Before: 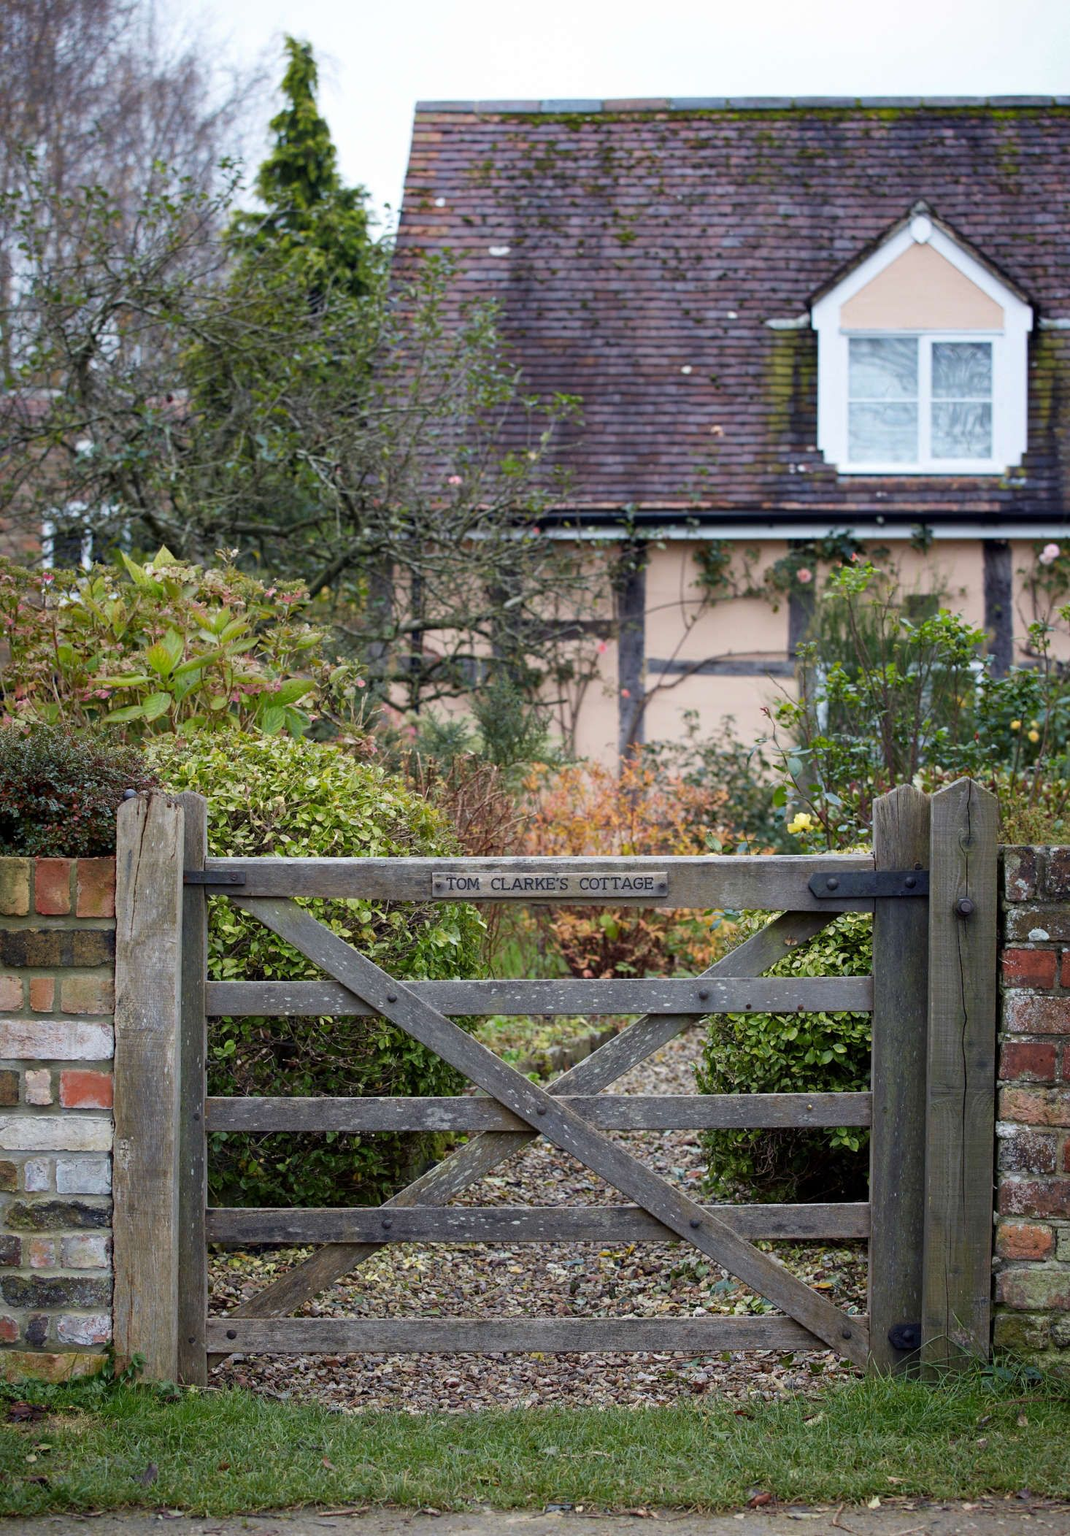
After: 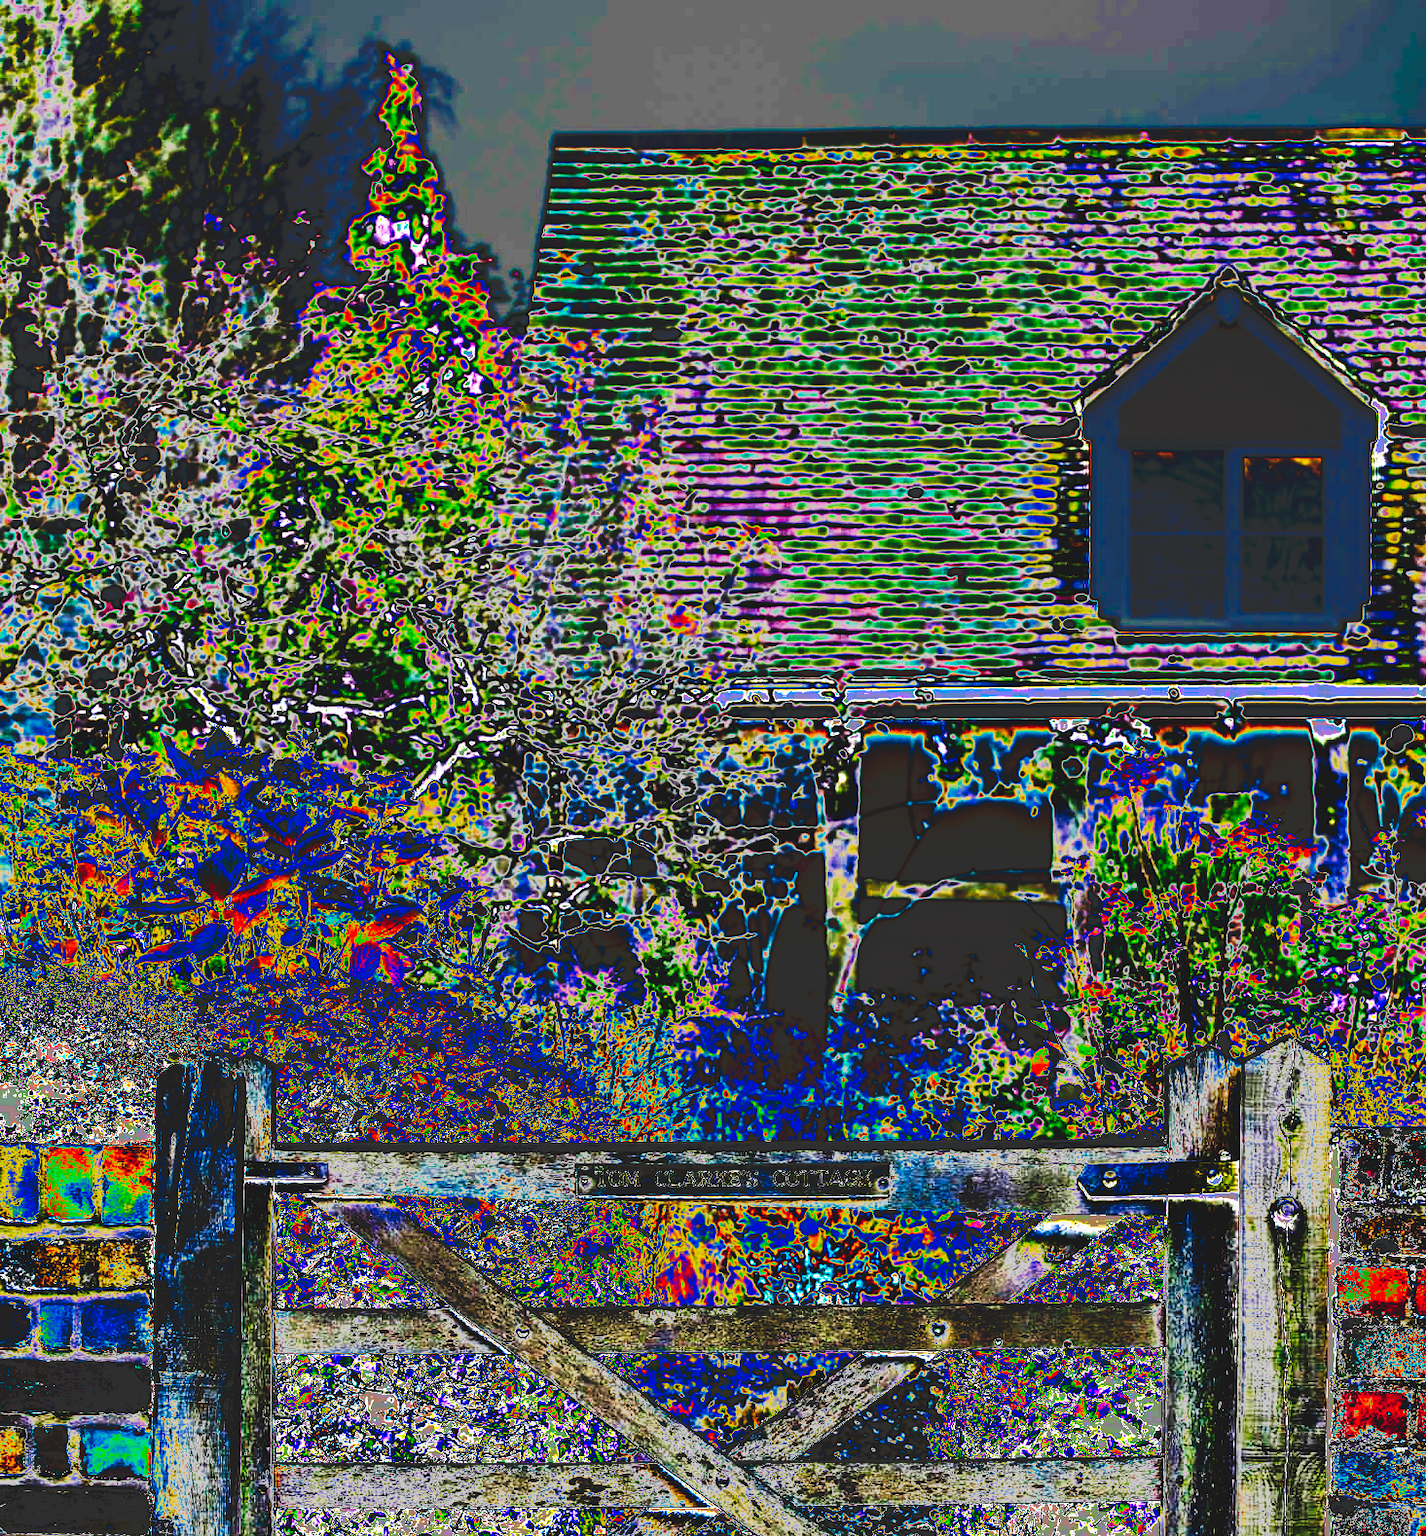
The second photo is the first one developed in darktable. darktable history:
tone curve: curves: ch0 [(0, 0) (0.003, 0.99) (0.011, 0.983) (0.025, 0.934) (0.044, 0.719) (0.069, 0.382) (0.1, 0.204) (0.136, 0.093) (0.177, 0.094) (0.224, 0.093) (0.277, 0.098) (0.335, 0.214) (0.399, 0.616) (0.468, 0.827) (0.543, 0.464) (0.623, 0.145) (0.709, 0.127) (0.801, 0.187) (0.898, 0.203) (1, 1)], preserve colors none
exposure: exposure 0.556 EV, compensate highlight preservation false
filmic rgb: black relative exposure -5 EV, hardness 2.88, contrast 1.1
crop: bottom 24.988%
